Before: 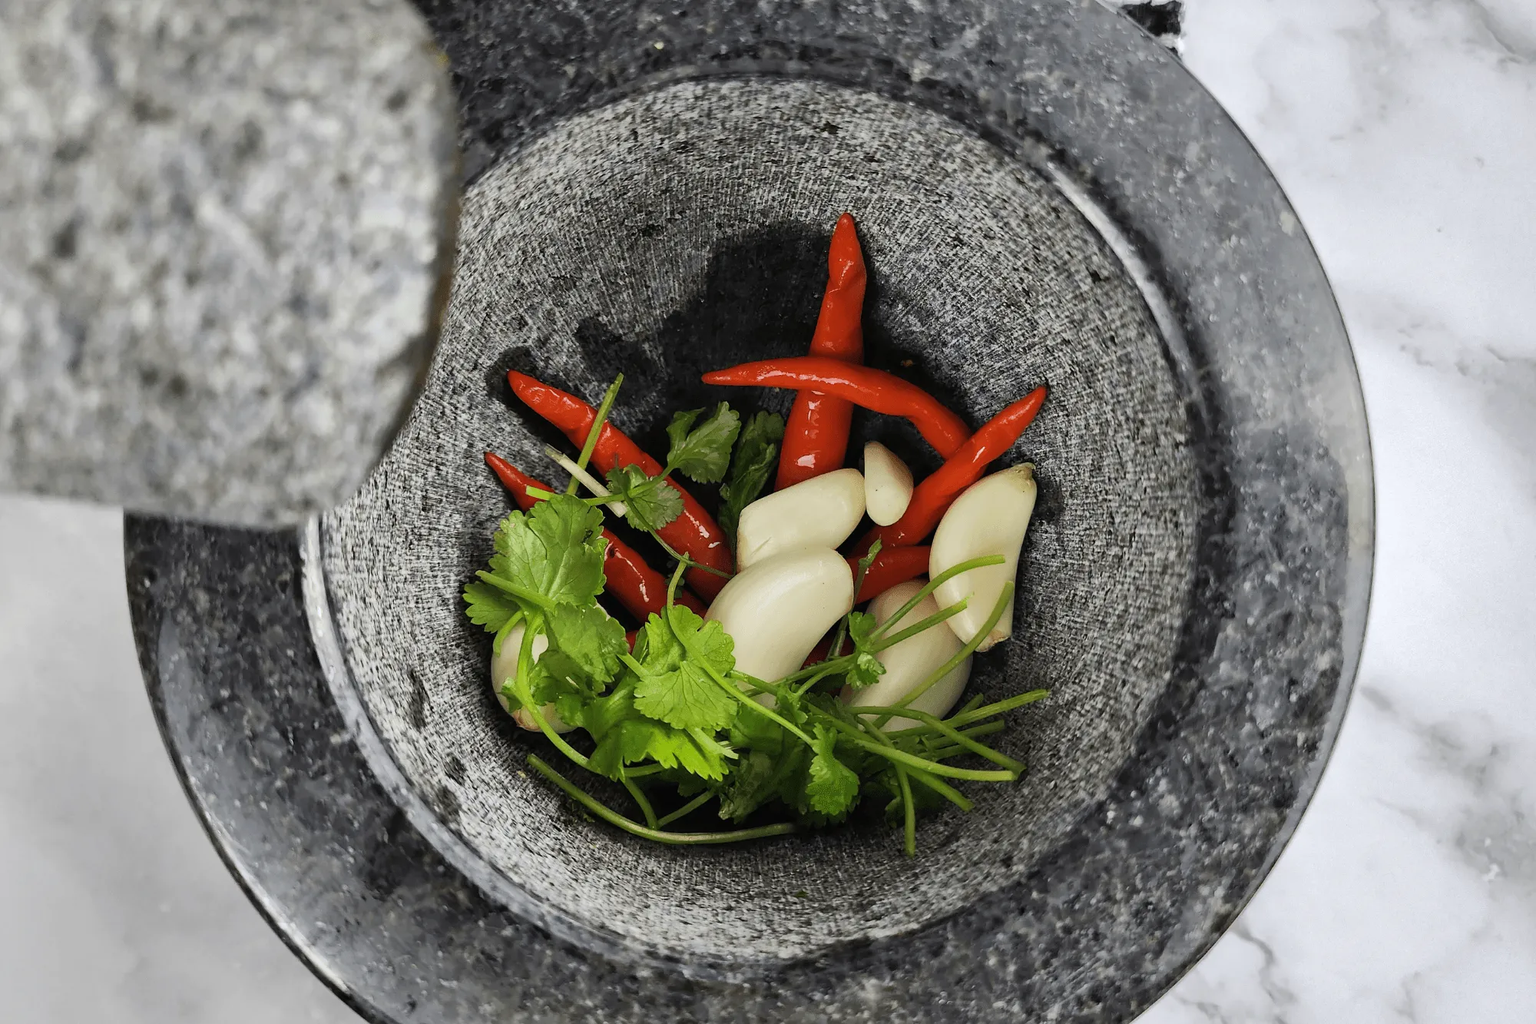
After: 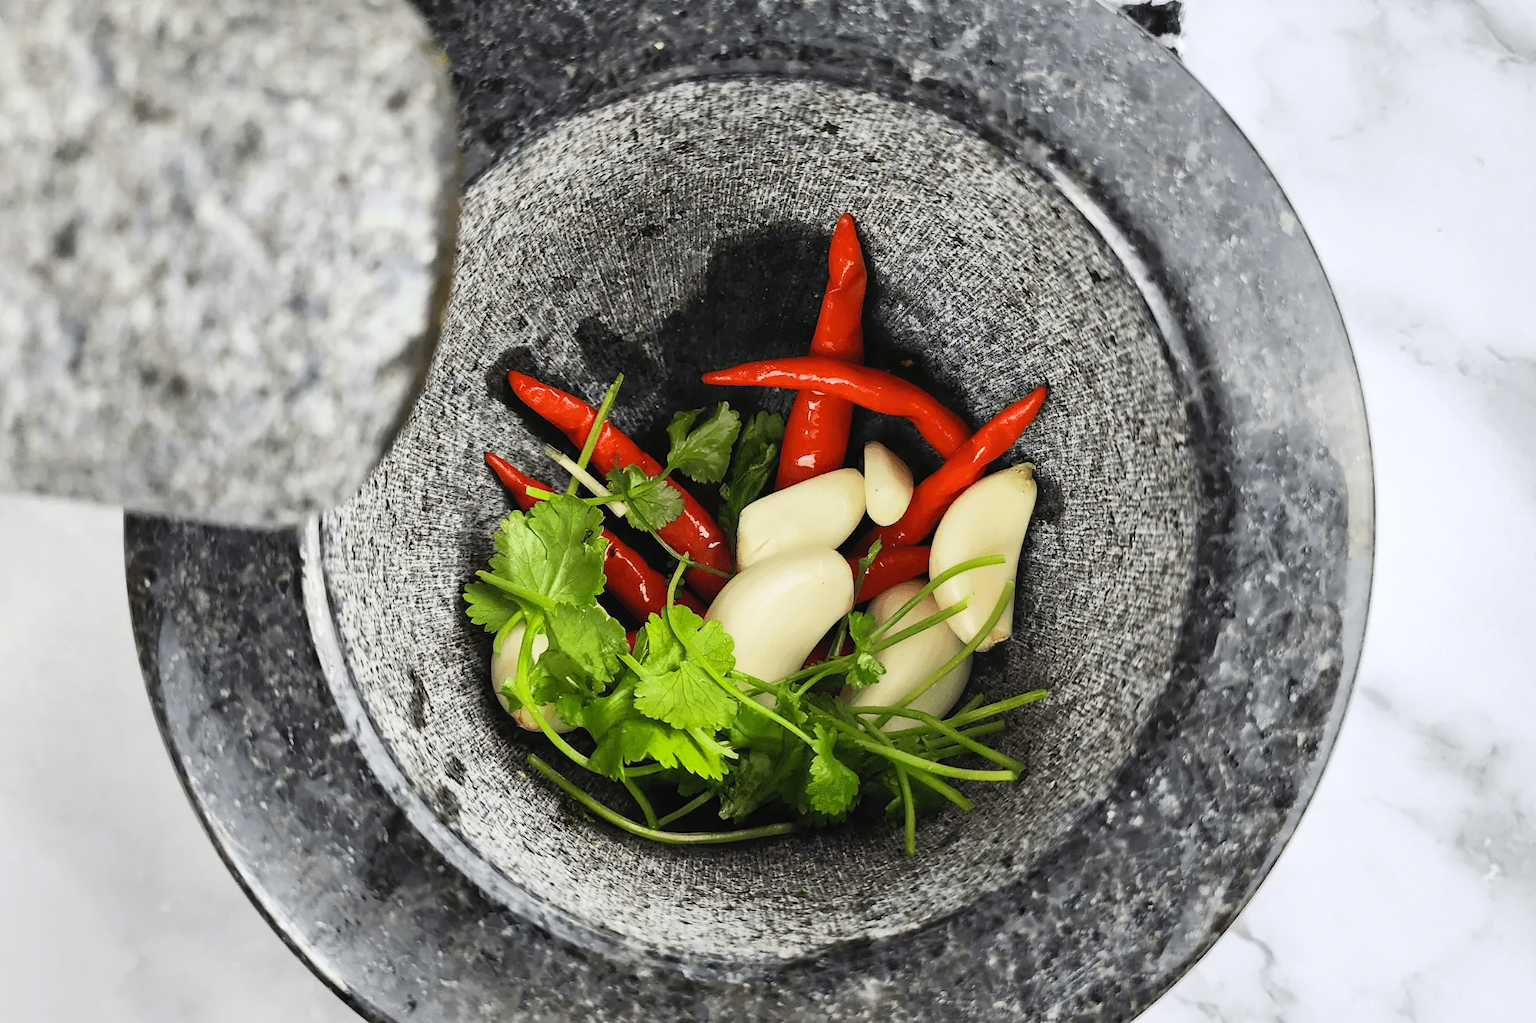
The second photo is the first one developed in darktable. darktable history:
contrast brightness saturation: contrast 0.204, brightness 0.163, saturation 0.22
